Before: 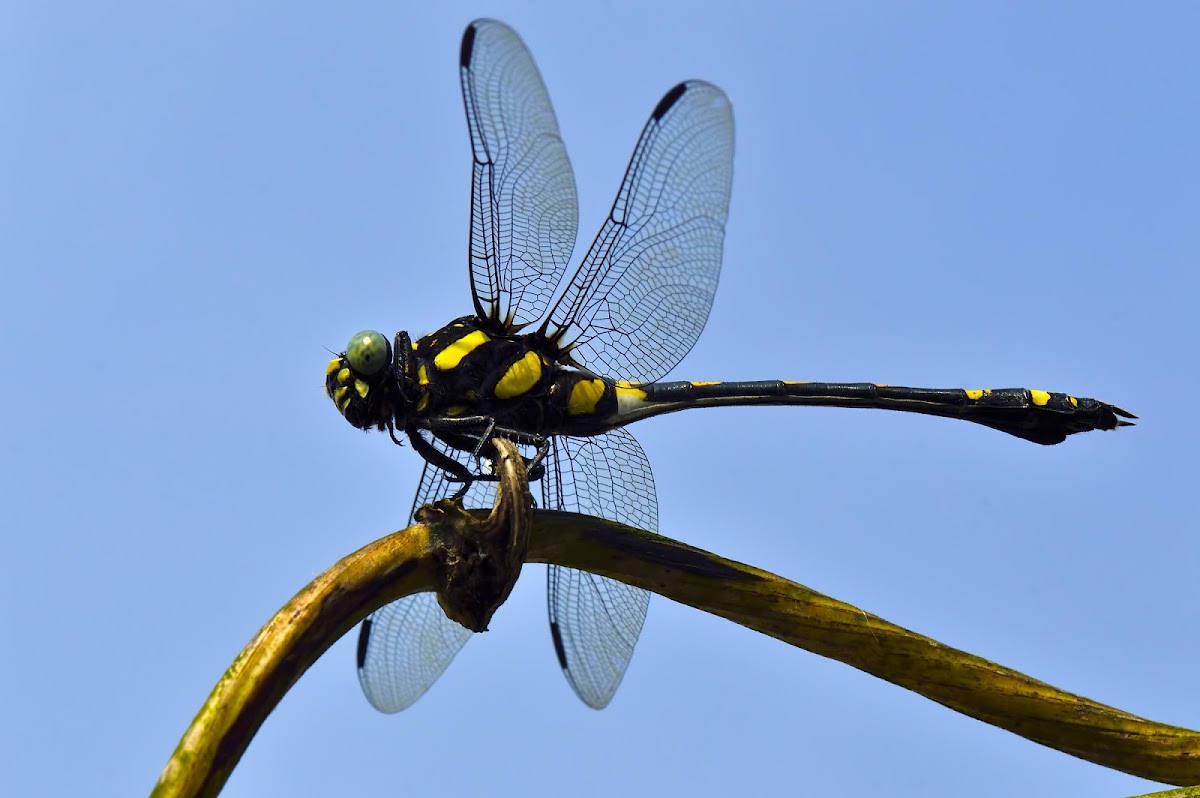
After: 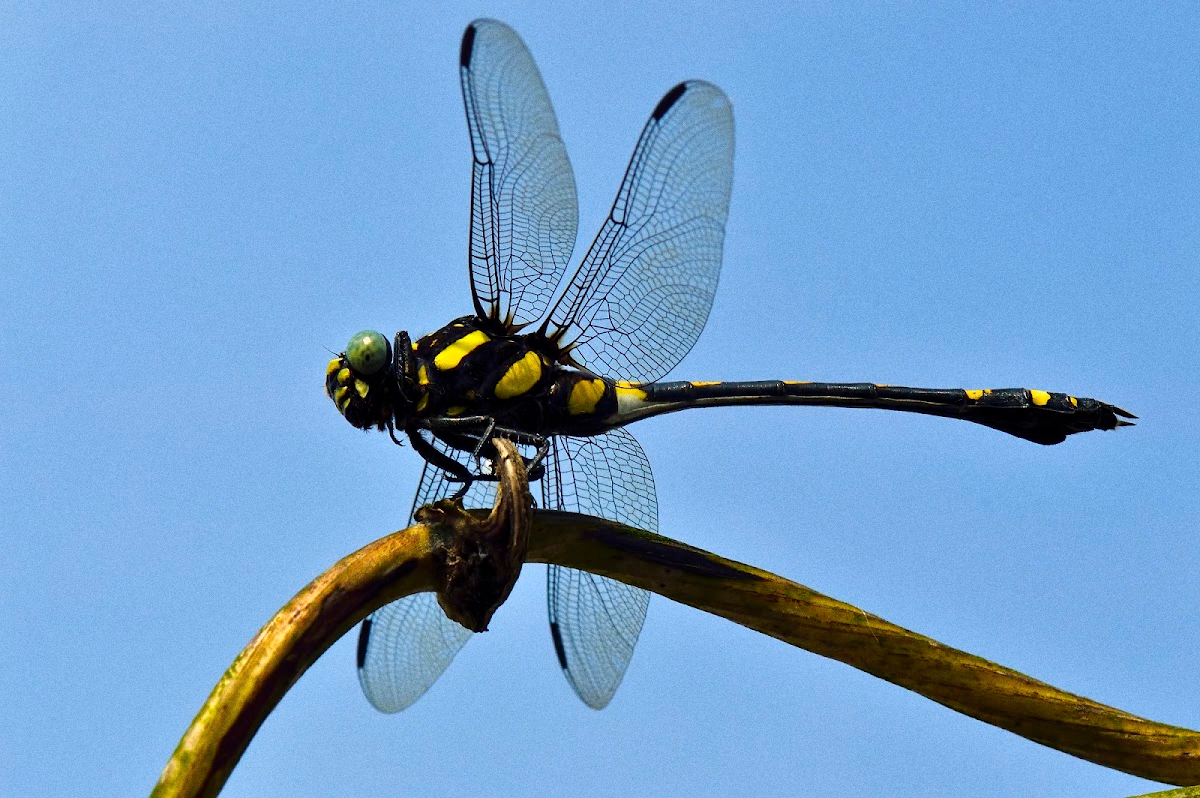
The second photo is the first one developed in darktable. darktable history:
color balance rgb: perceptual saturation grading › global saturation -3%
grain: on, module defaults
